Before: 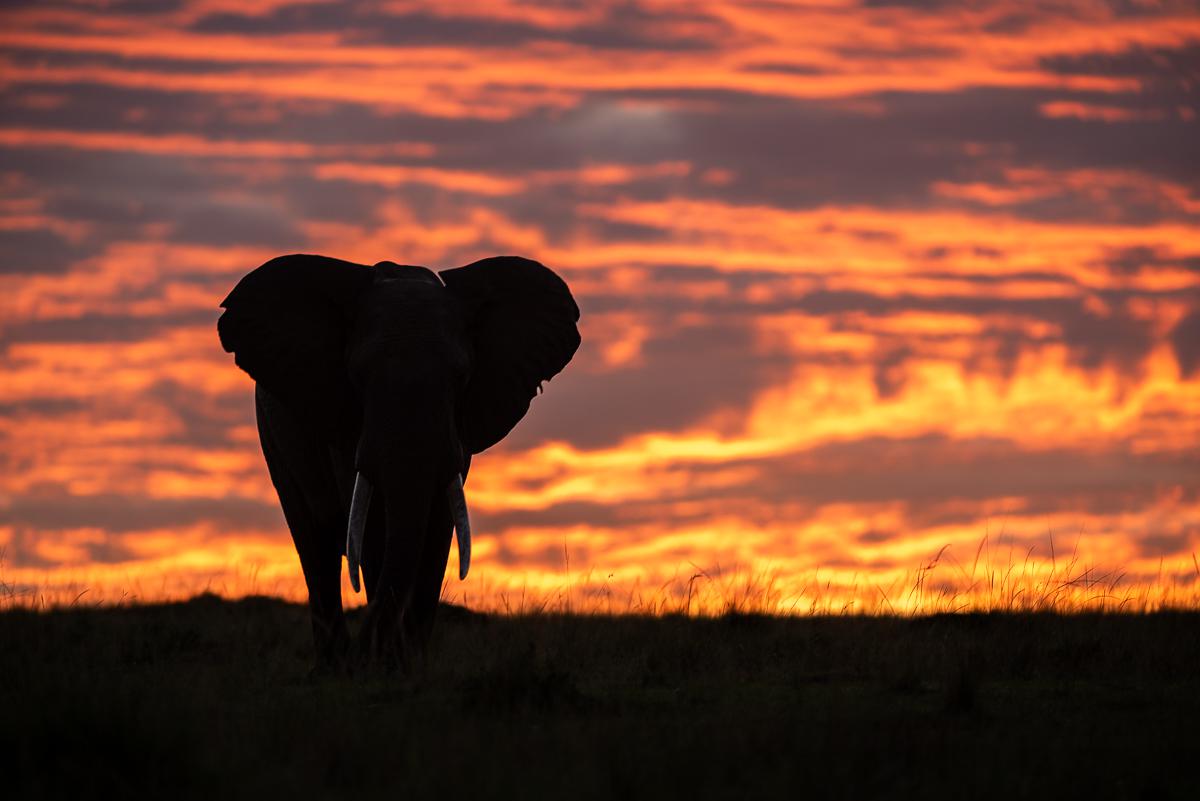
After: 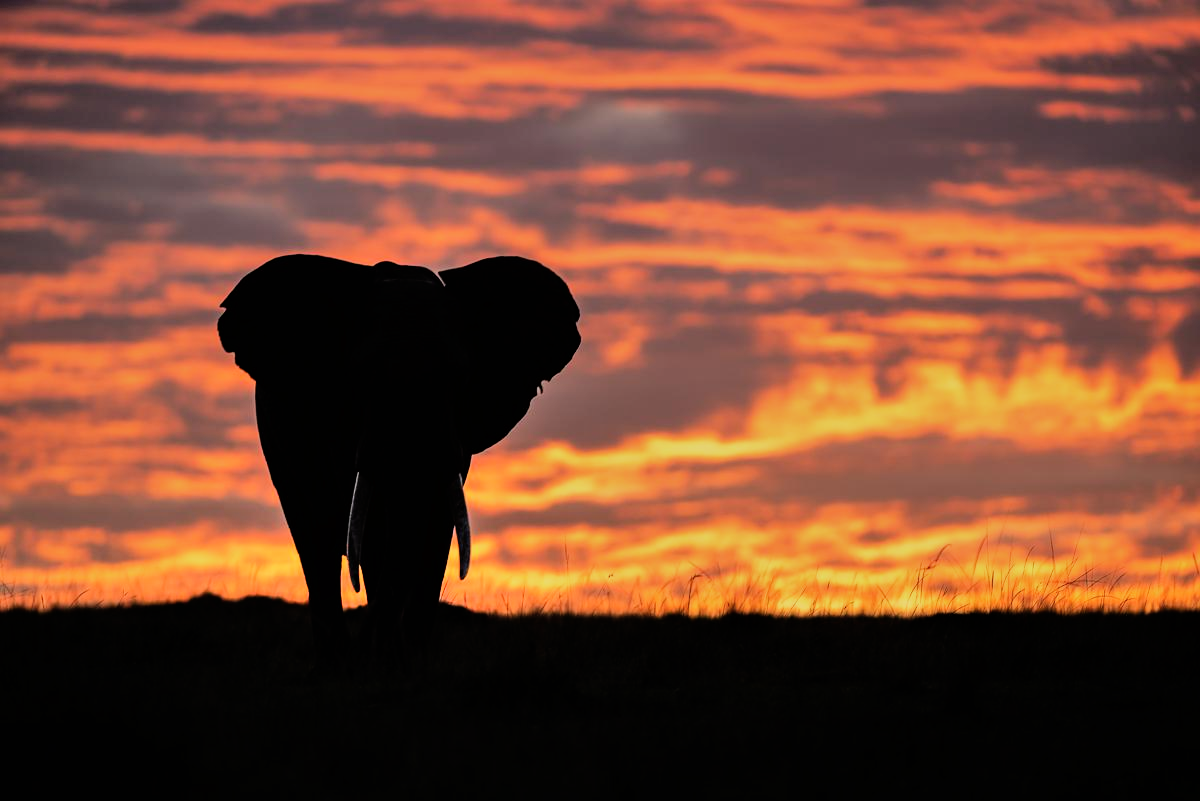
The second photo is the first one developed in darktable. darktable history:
shadows and highlights: low approximation 0.01, soften with gaussian
filmic rgb: threshold 3 EV, hardness 4.17, latitude 50%, contrast 1.1, preserve chrominance max RGB, color science v6 (2022), contrast in shadows safe, contrast in highlights safe, enable highlight reconstruction true
